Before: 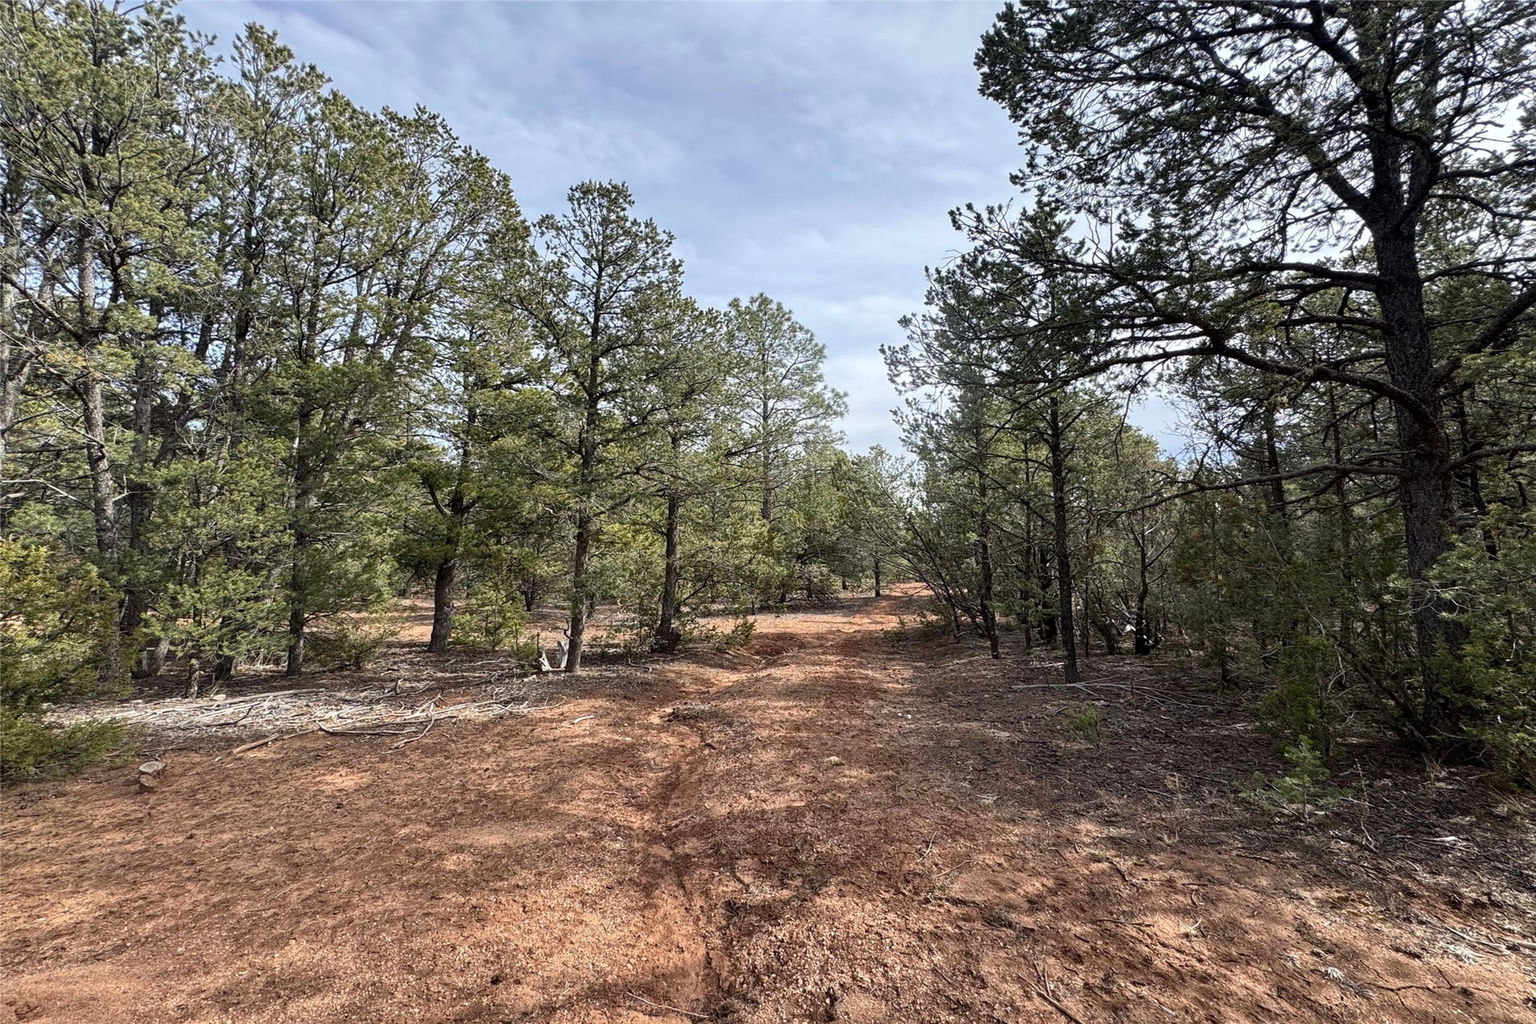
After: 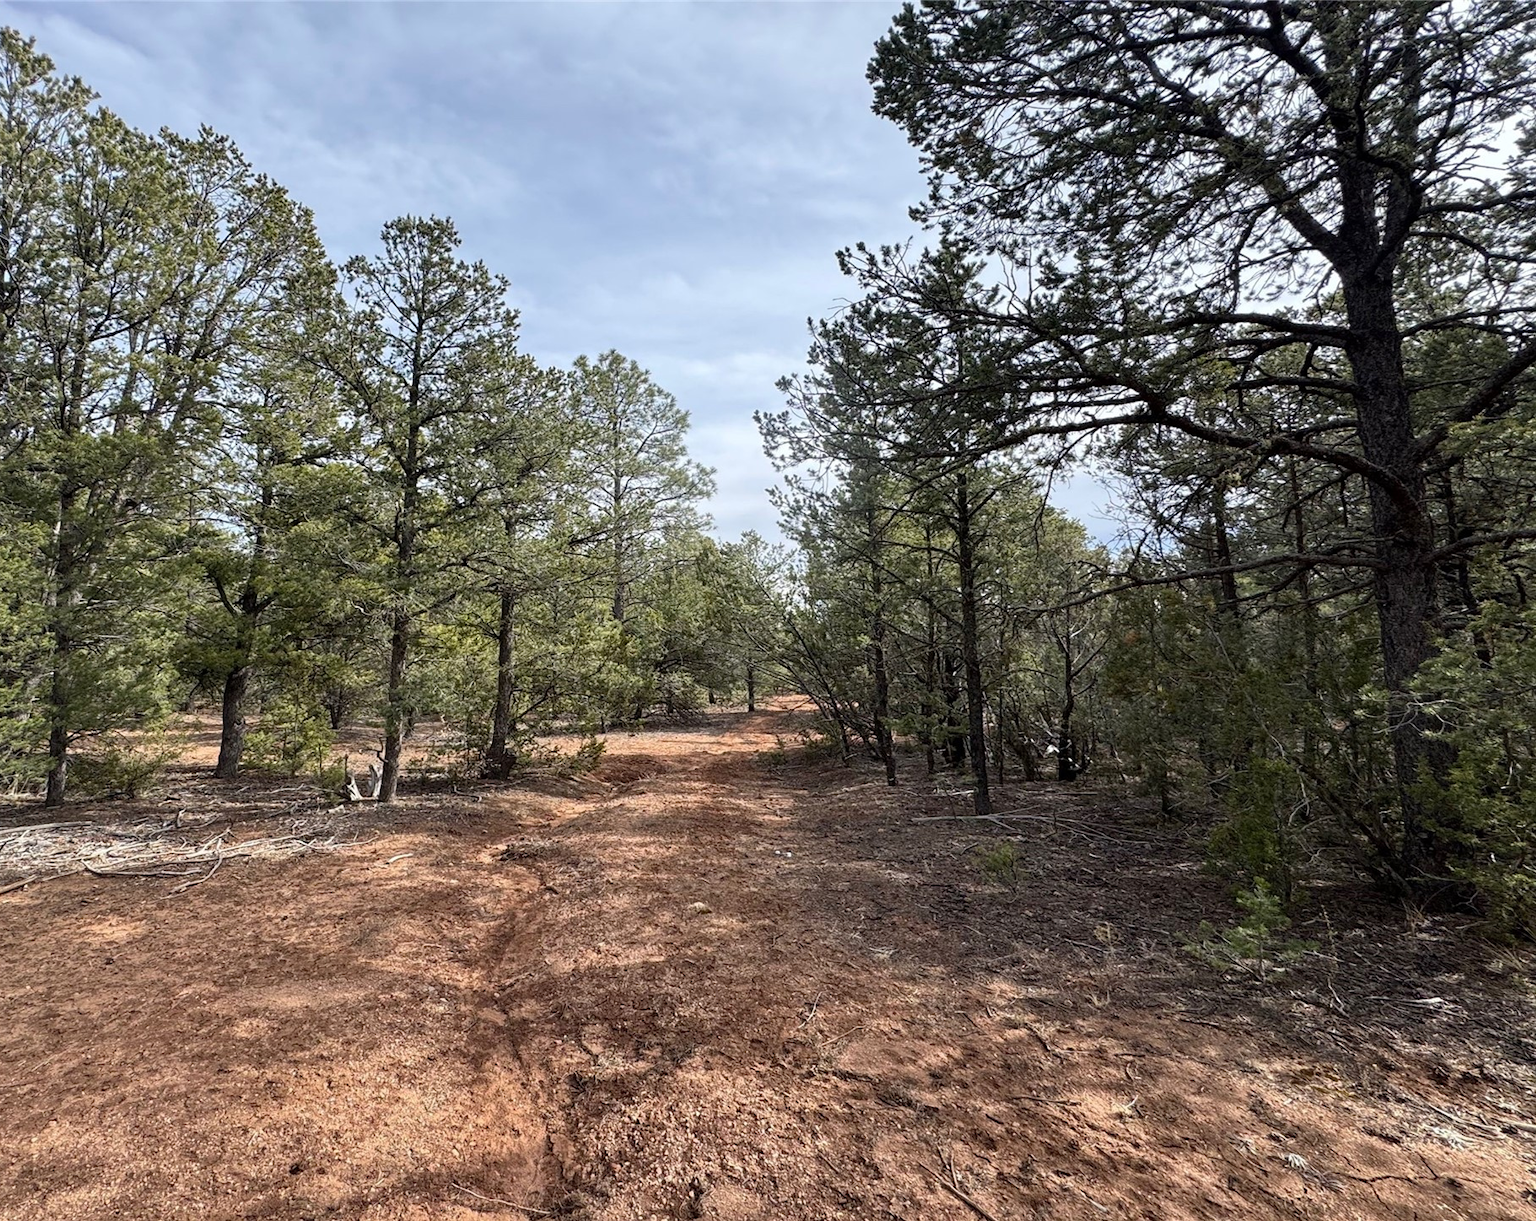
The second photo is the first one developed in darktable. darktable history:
crop: left 16.166%
